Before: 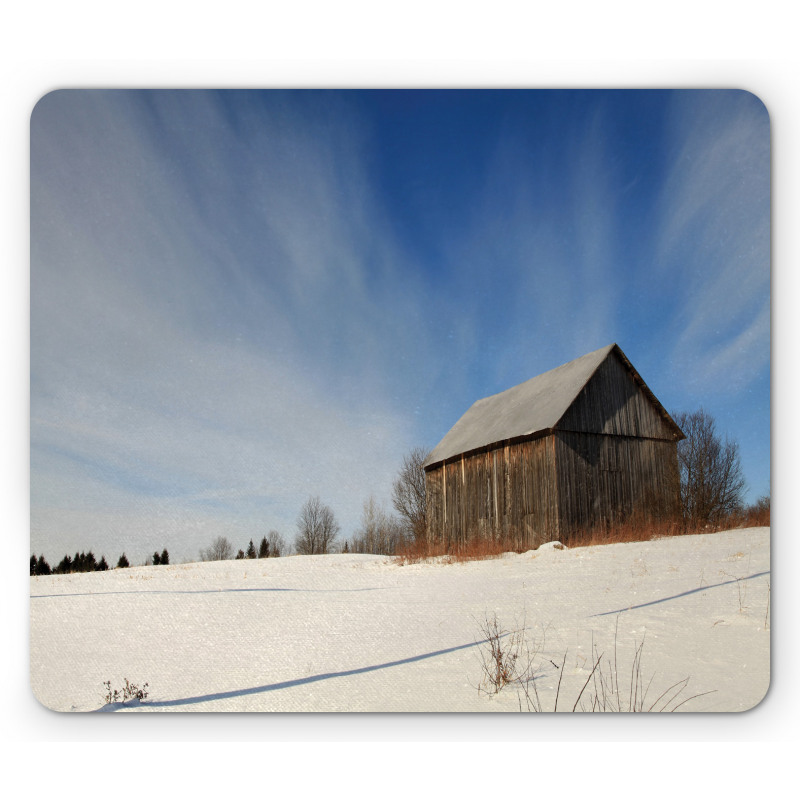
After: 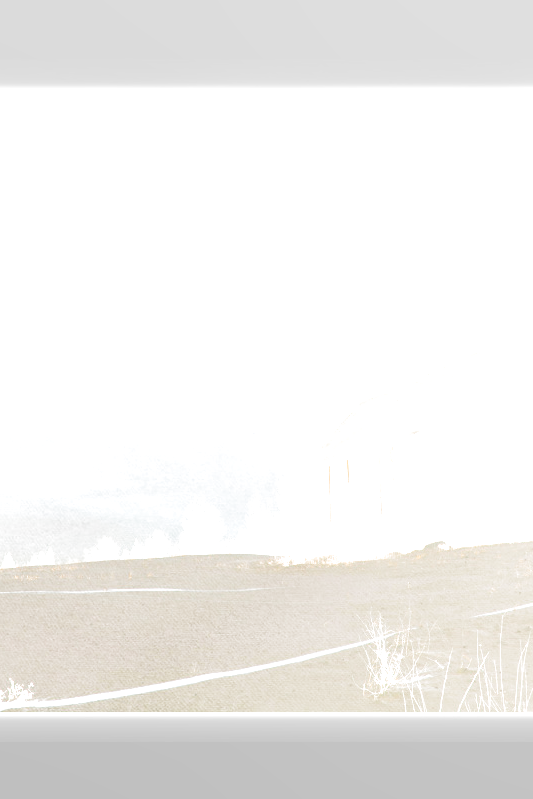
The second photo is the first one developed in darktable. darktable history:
rgb levels: preserve colors max RGB
tone equalizer: on, module defaults
crop and rotate: left 14.385%, right 18.948%
bloom: size 70%, threshold 25%, strength 70%
split-toning: shadows › hue 316.8°, shadows › saturation 0.47, highlights › hue 201.6°, highlights › saturation 0, balance -41.97, compress 28.01%
exposure: black level correction 0, exposure 1.173 EV, compensate exposure bias true, compensate highlight preservation false
